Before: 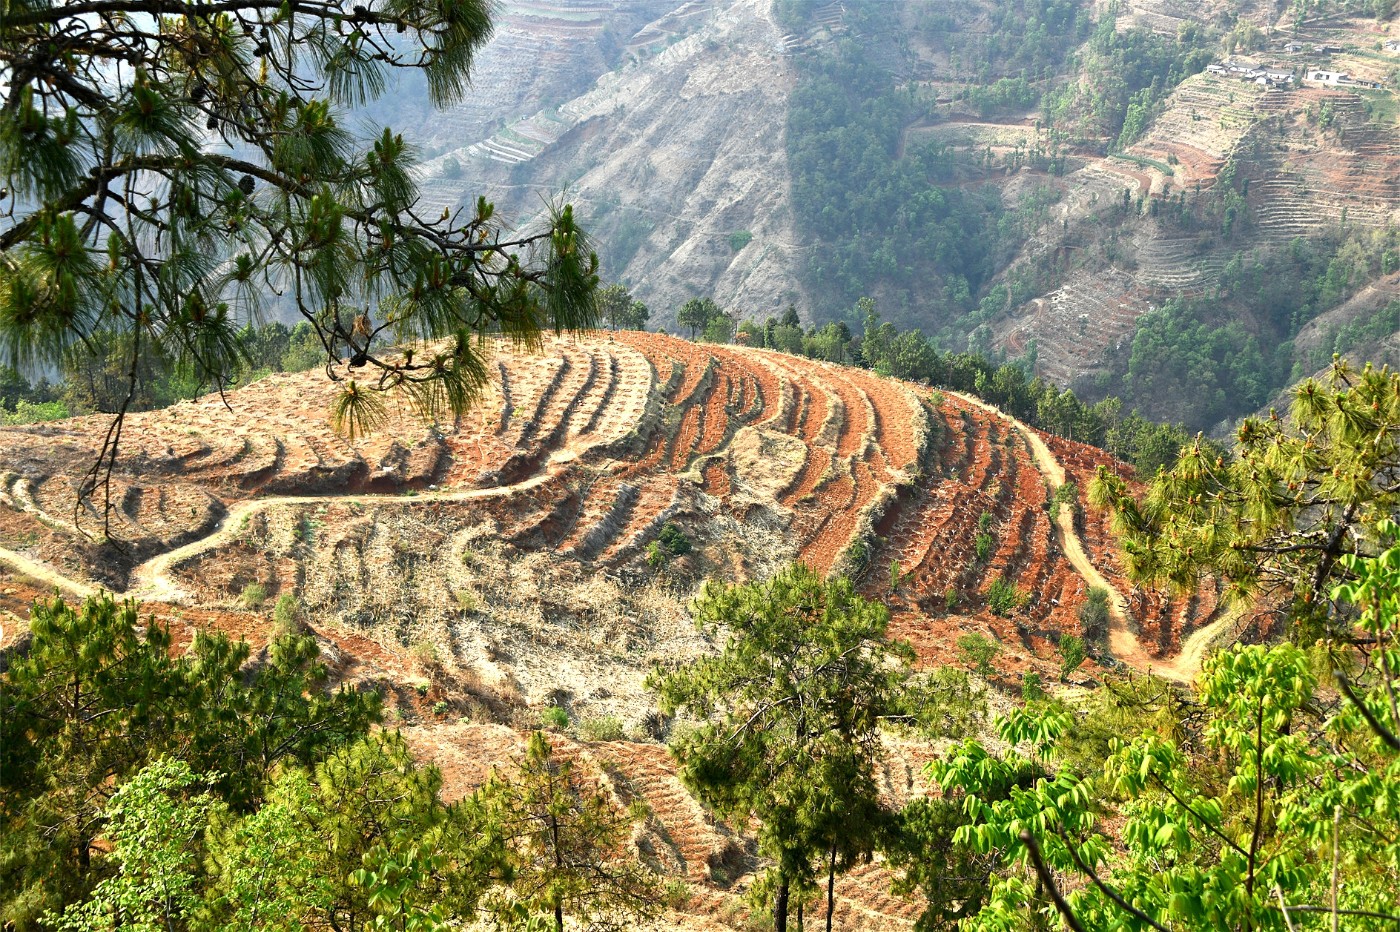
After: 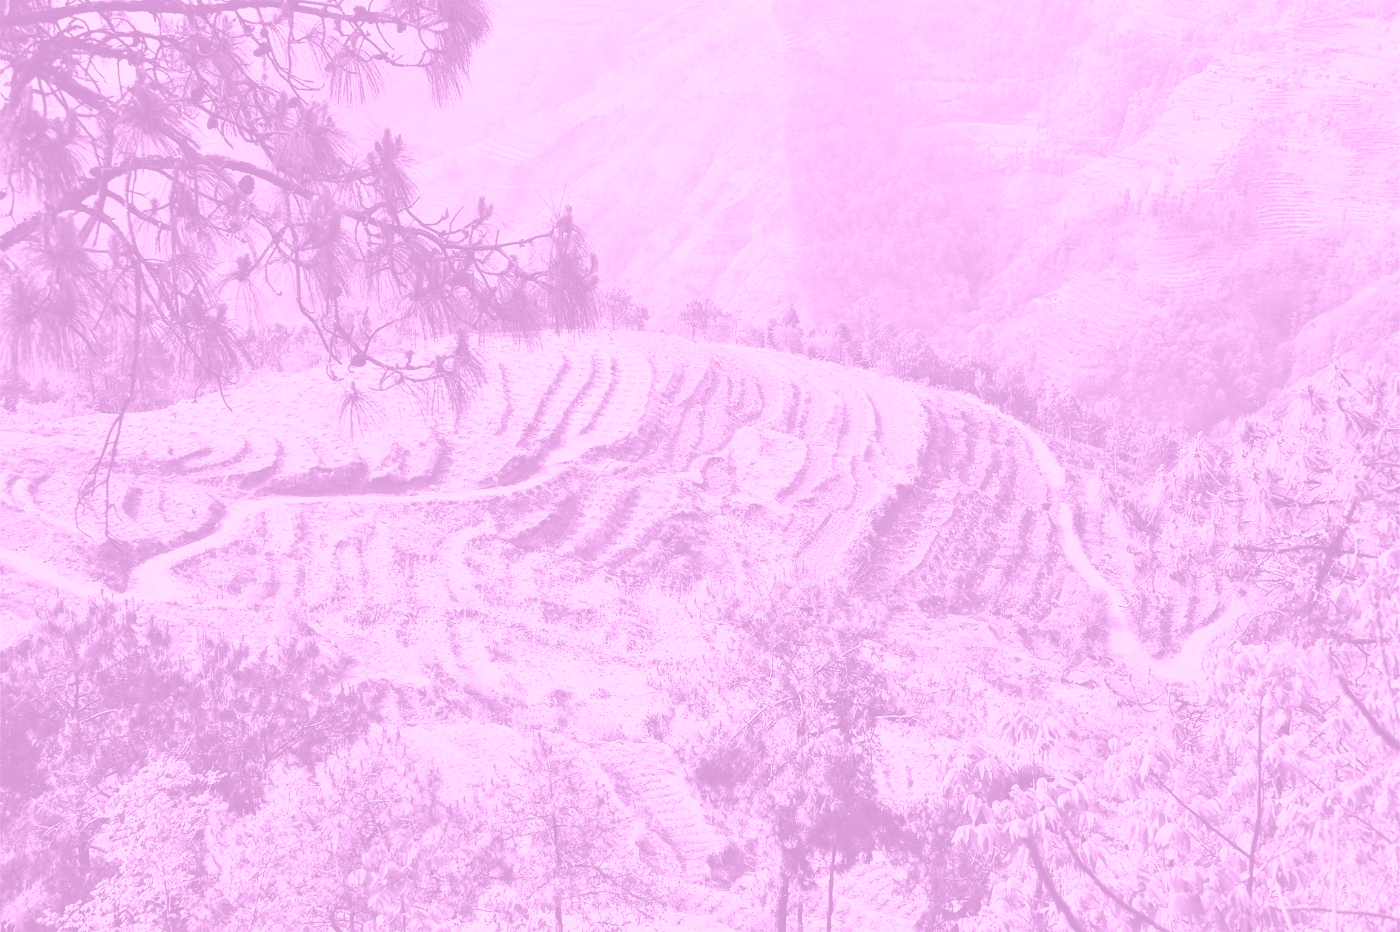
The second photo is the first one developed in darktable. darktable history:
colorize: hue 331.2°, saturation 69%, source mix 30.28%, lightness 69.02%, version 1
tone curve: curves: ch0 [(0, 0.11) (0.181, 0.223) (0.405, 0.46) (0.456, 0.528) (0.634, 0.728) (0.877, 0.89) (0.984, 0.935)]; ch1 [(0, 0.052) (0.443, 0.43) (0.492, 0.485) (0.566, 0.579) (0.595, 0.625) (0.608, 0.654) (0.65, 0.708) (1, 0.961)]; ch2 [(0, 0) (0.33, 0.301) (0.421, 0.443) (0.447, 0.489) (0.495, 0.492) (0.537, 0.57) (0.586, 0.591) (0.663, 0.686) (1, 1)], color space Lab, independent channels, preserve colors none
